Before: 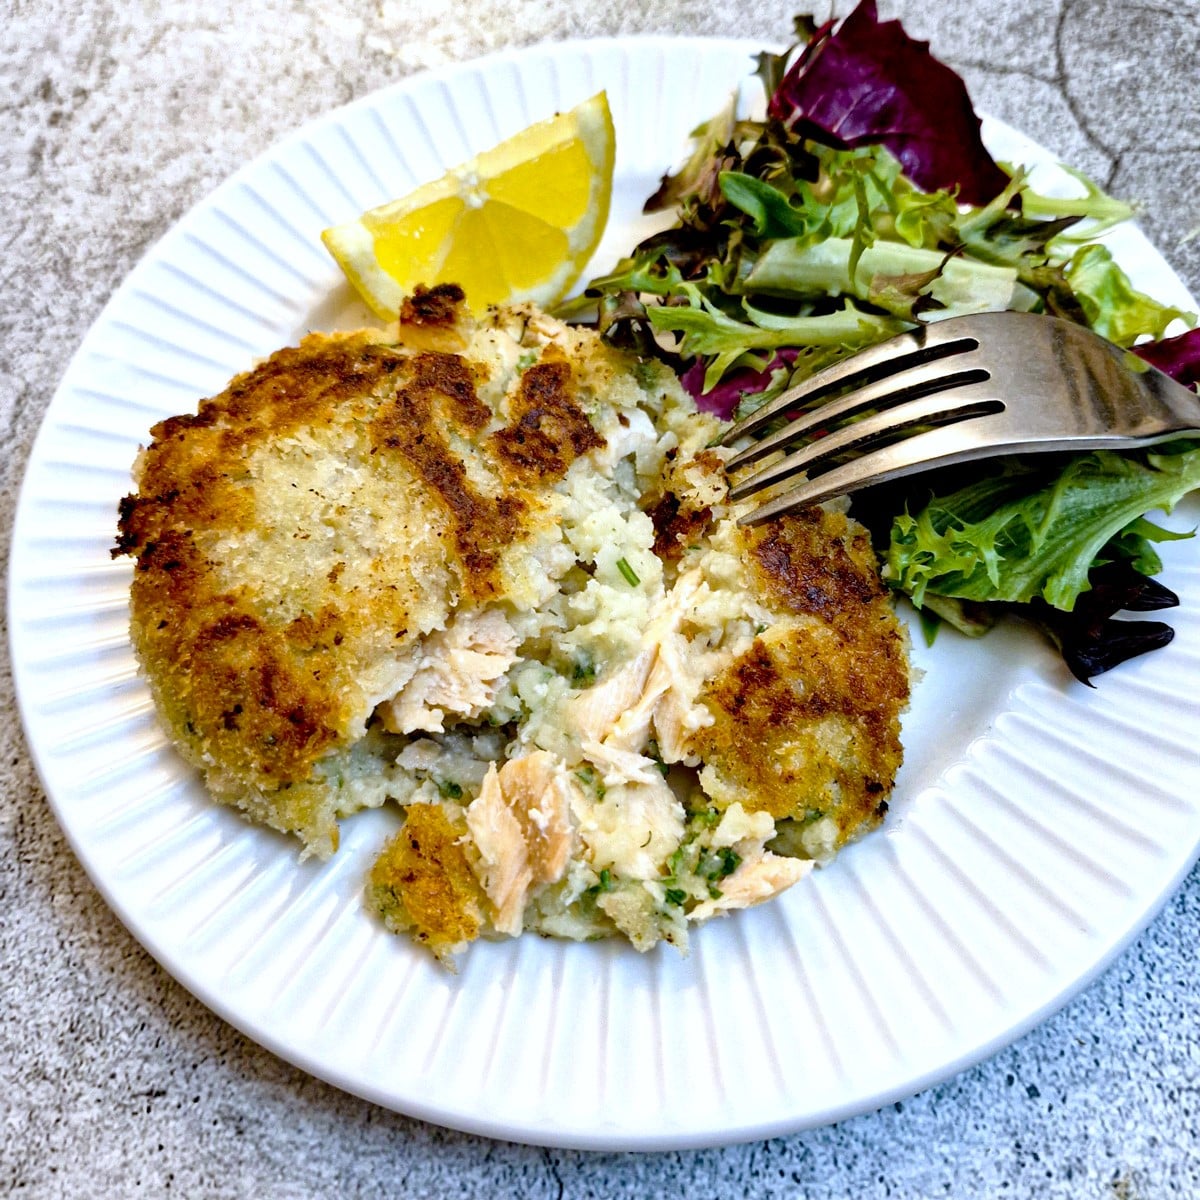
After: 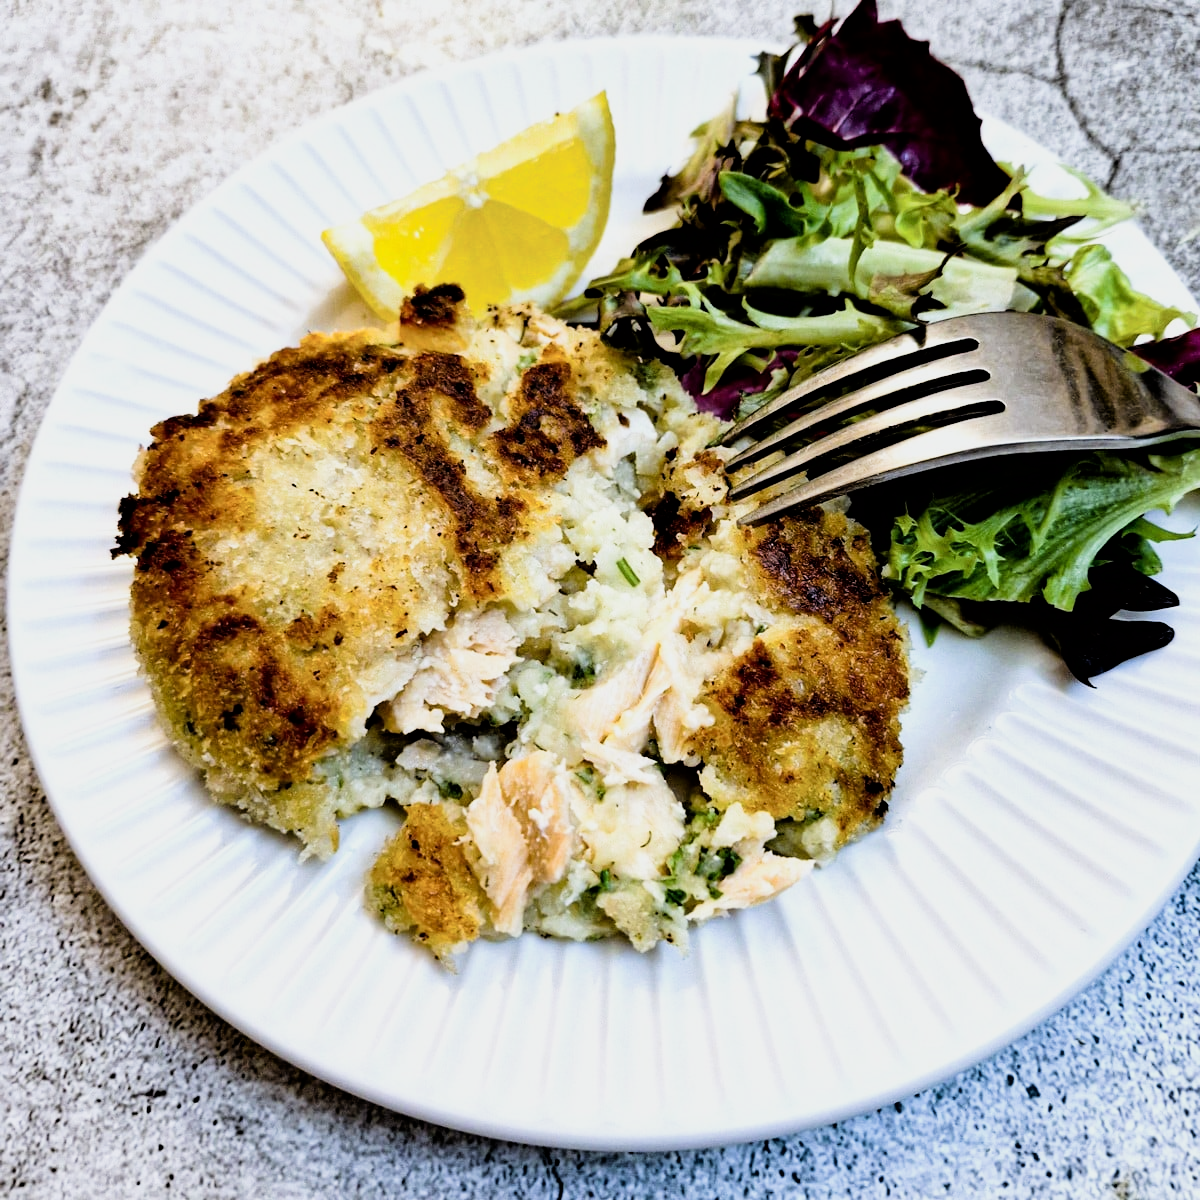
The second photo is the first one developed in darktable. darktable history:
filmic rgb: black relative exposure -5.12 EV, white relative exposure 3.55 EV, hardness 3.18, contrast 1.506, highlights saturation mix -49.93%
